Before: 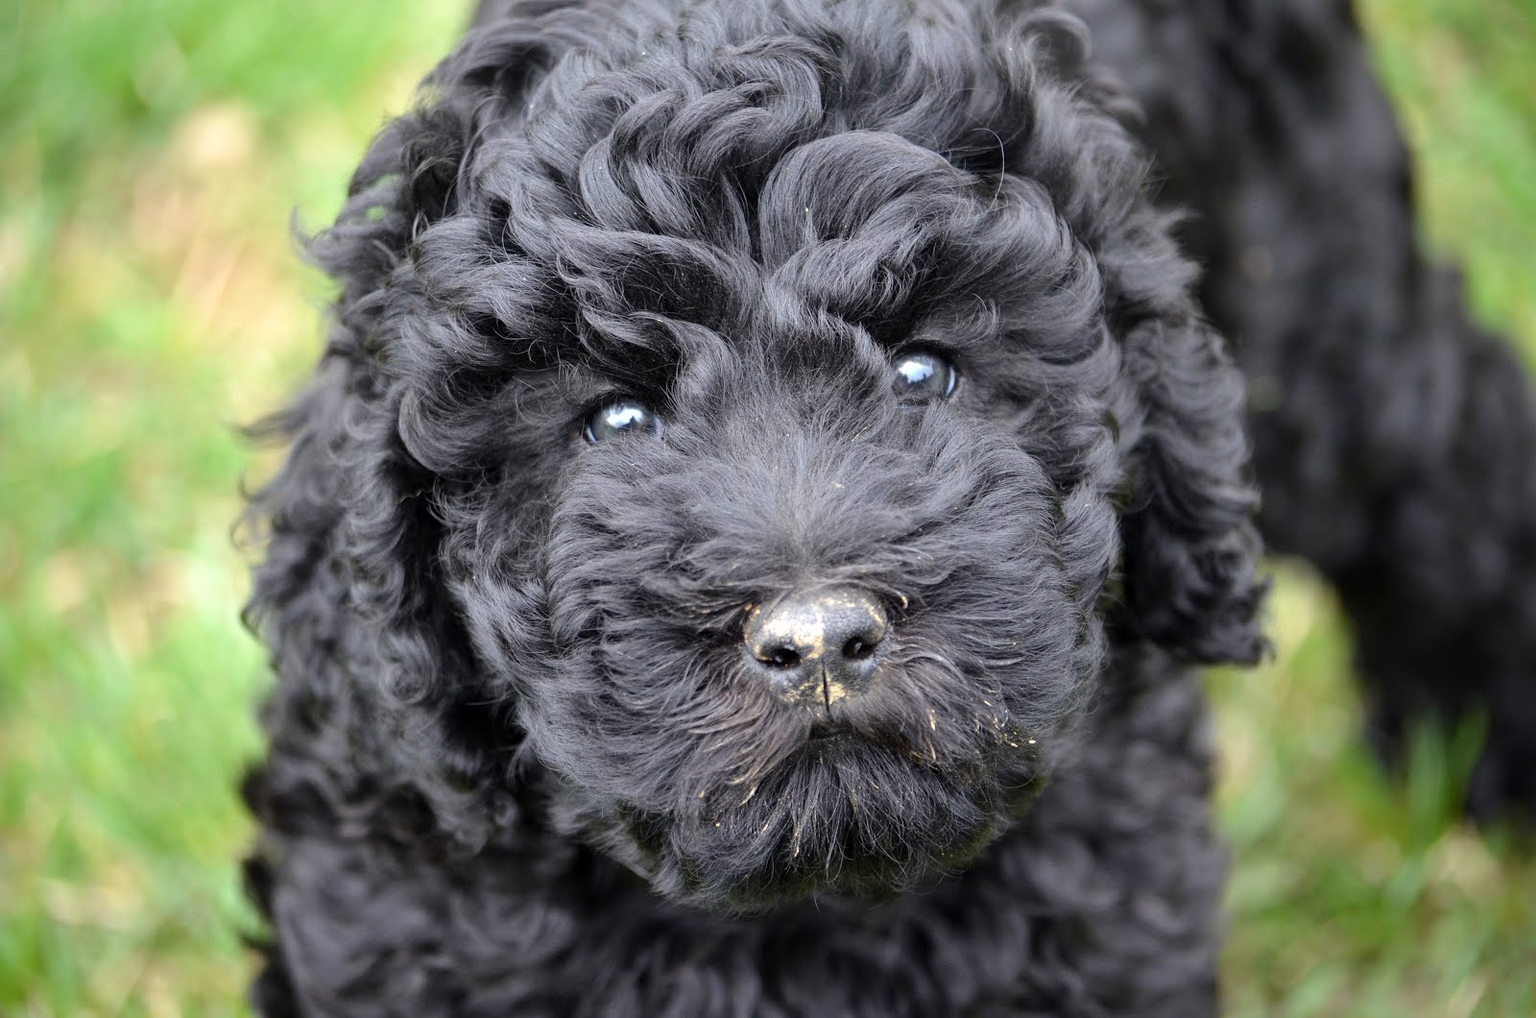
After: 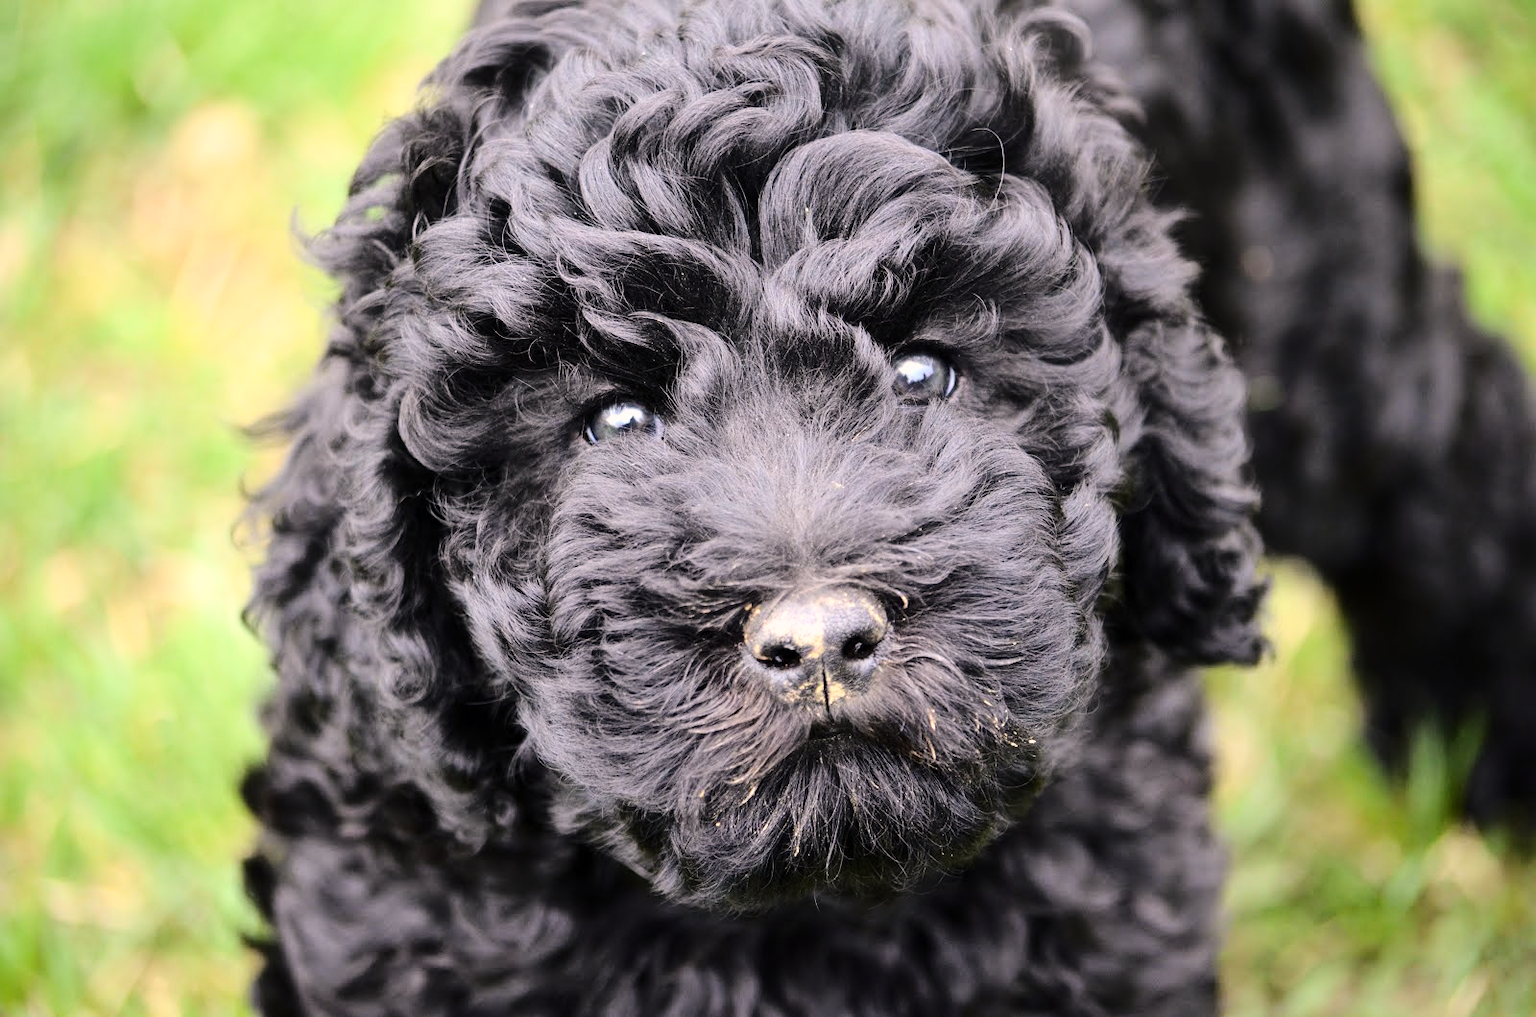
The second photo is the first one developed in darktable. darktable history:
color correction: highlights a* 5.9, highlights b* 4.7
base curve: curves: ch0 [(0, 0) (0.036, 0.025) (0.121, 0.166) (0.206, 0.329) (0.605, 0.79) (1, 1)]
